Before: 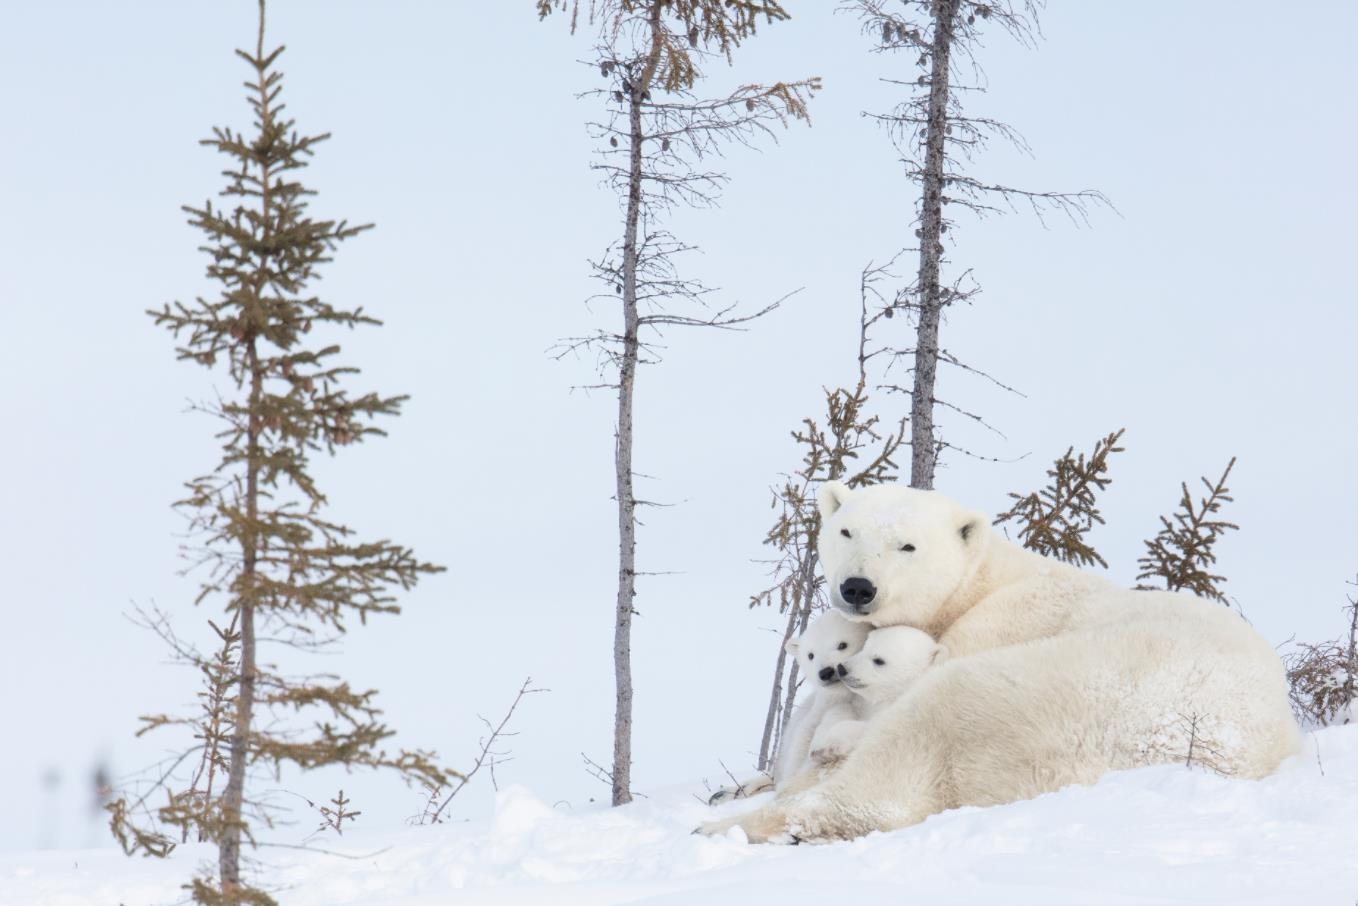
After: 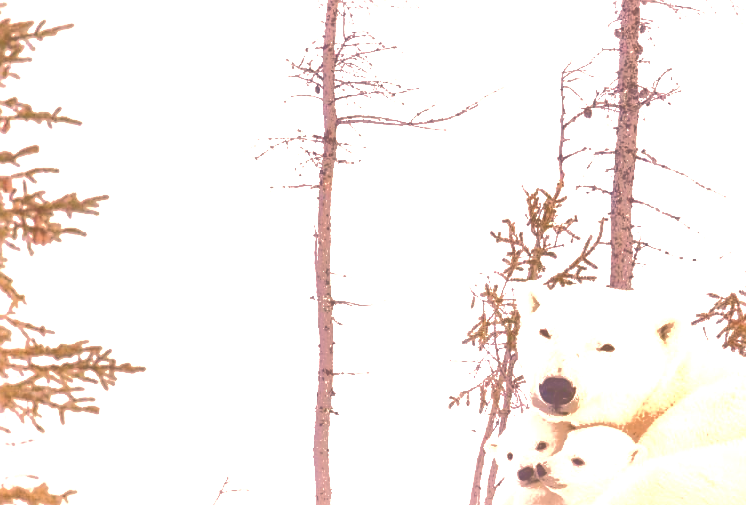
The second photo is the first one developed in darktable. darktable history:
color correction: highlights a* 21.73, highlights b* 21.91
sharpen: on, module defaults
exposure: exposure 1.074 EV, compensate highlight preservation false
tone curve: curves: ch0 [(0, 0) (0.003, 0.437) (0.011, 0.438) (0.025, 0.441) (0.044, 0.441) (0.069, 0.441) (0.1, 0.444) (0.136, 0.447) (0.177, 0.452) (0.224, 0.457) (0.277, 0.466) (0.335, 0.485) (0.399, 0.514) (0.468, 0.558) (0.543, 0.616) (0.623, 0.686) (0.709, 0.76) (0.801, 0.803) (0.898, 0.825) (1, 1)], color space Lab, independent channels, preserve colors none
crop and rotate: left 22.179%, top 22.145%, right 22.845%, bottom 22.015%
local contrast: mode bilateral grid, contrast 21, coarseness 50, detail 171%, midtone range 0.2
velvia: on, module defaults
